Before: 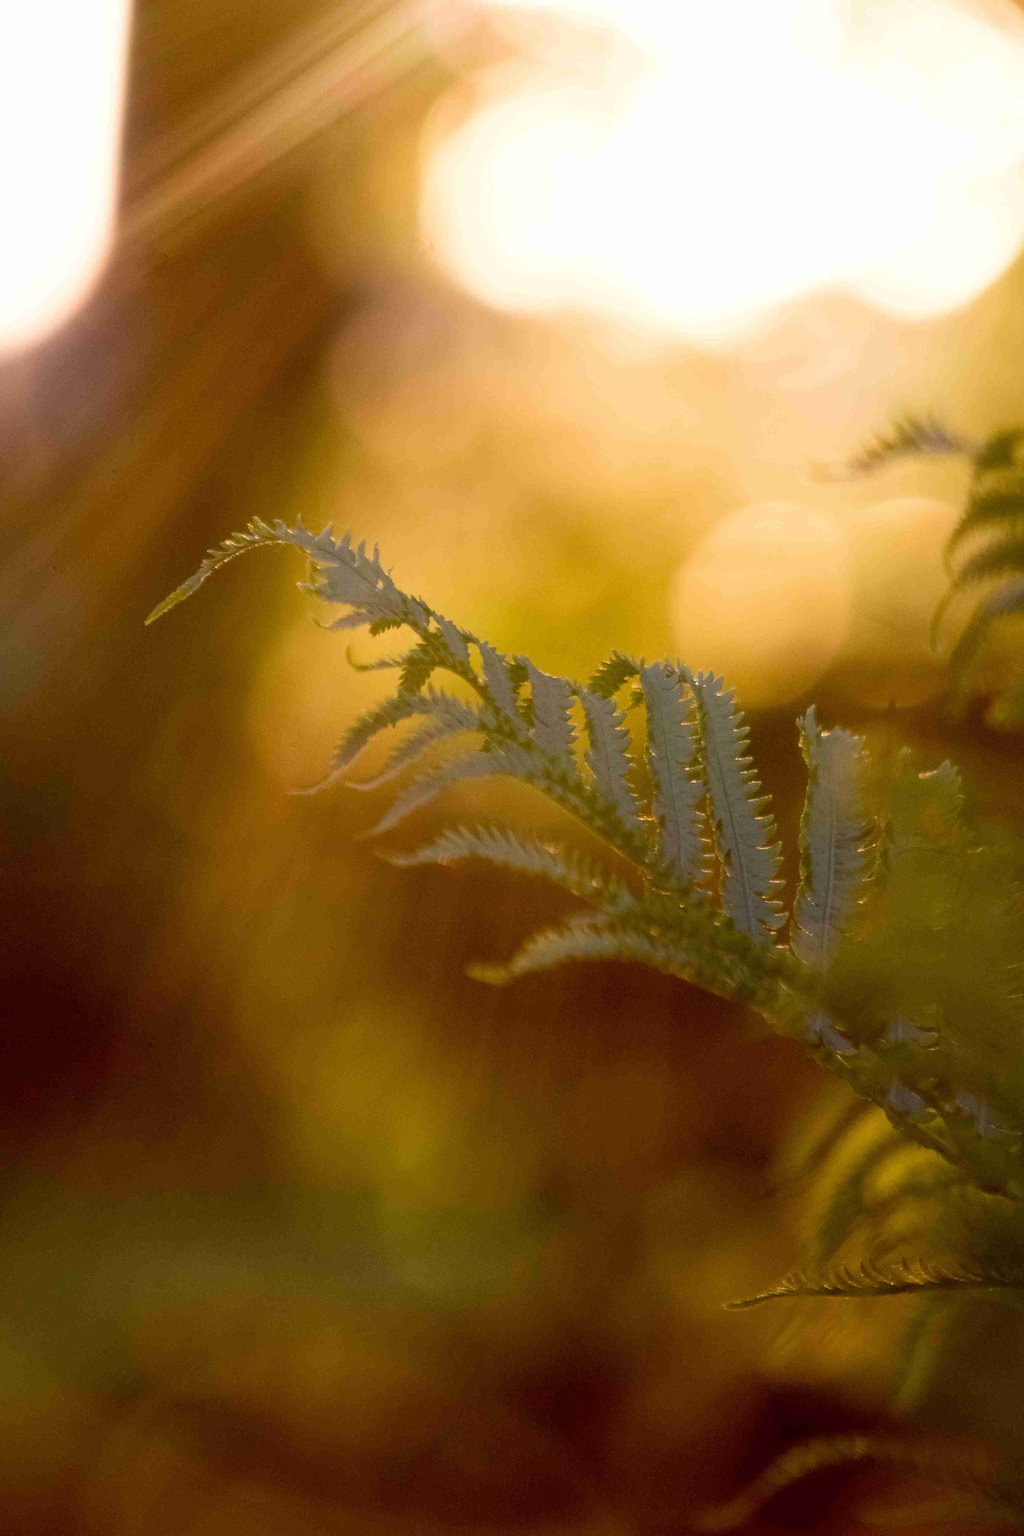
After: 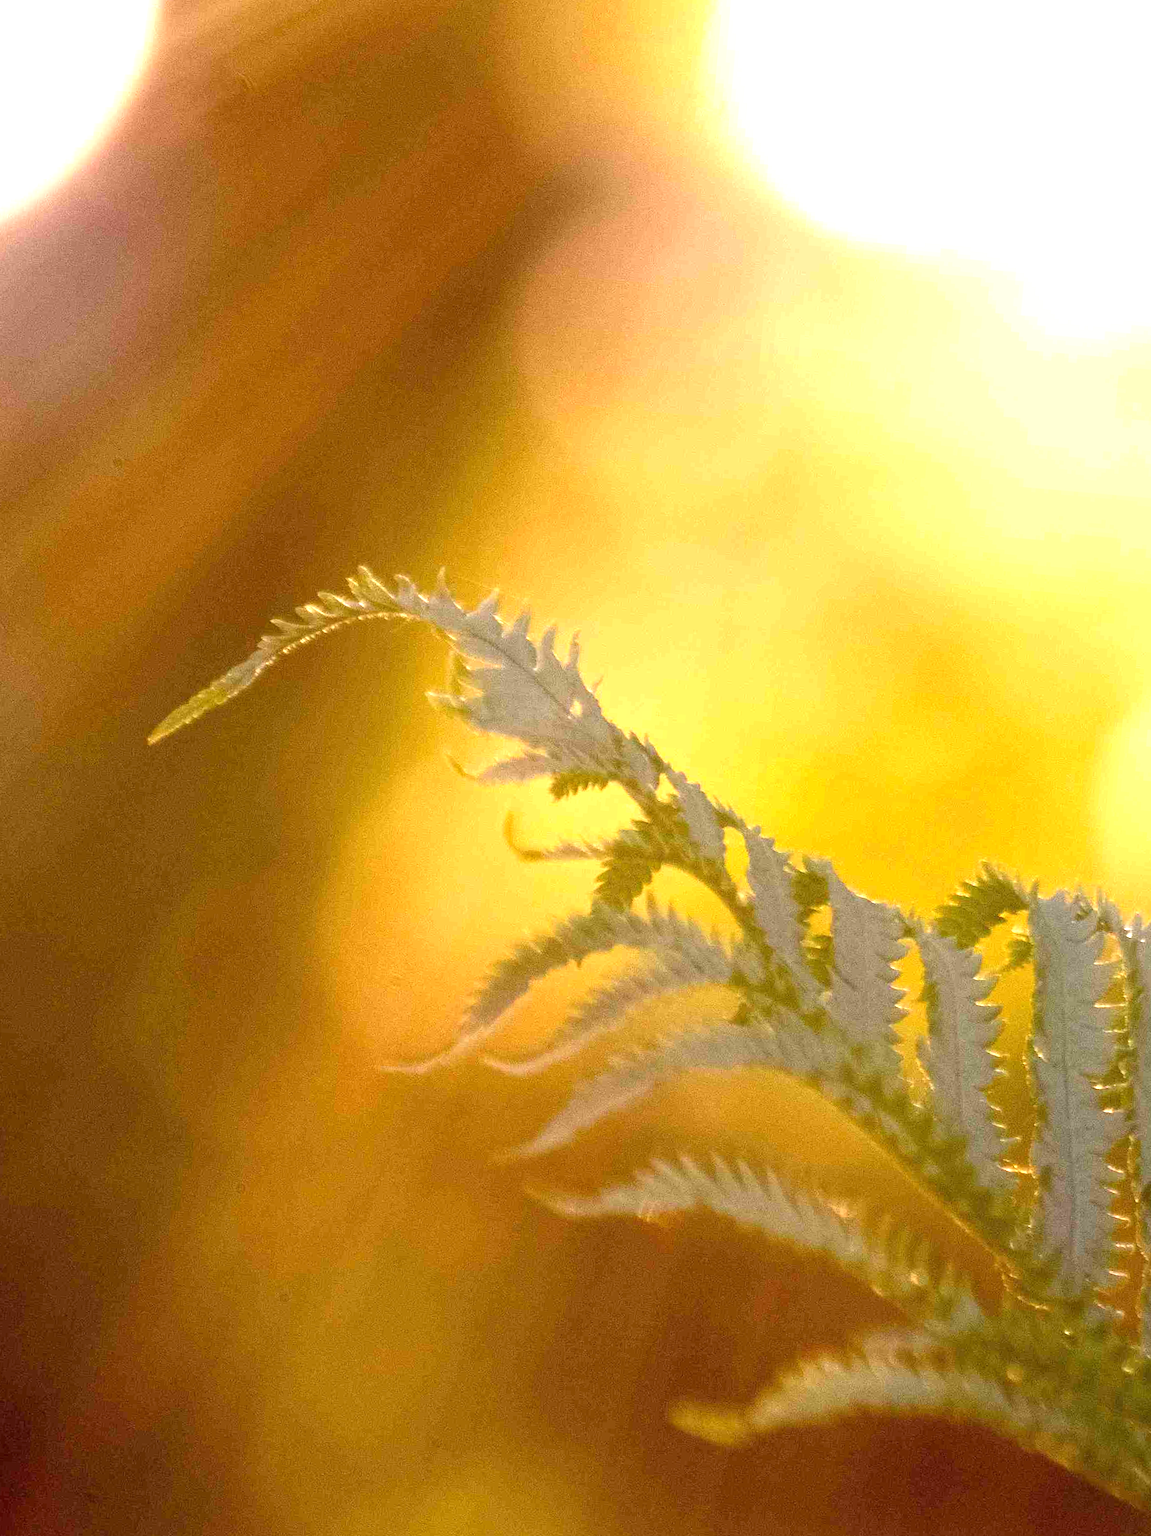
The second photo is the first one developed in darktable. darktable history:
crop and rotate: angle -4.99°, left 2.122%, top 6.945%, right 27.566%, bottom 30.519%
exposure: black level correction 0, exposure 1.1 EV, compensate exposure bias true, compensate highlight preservation false
